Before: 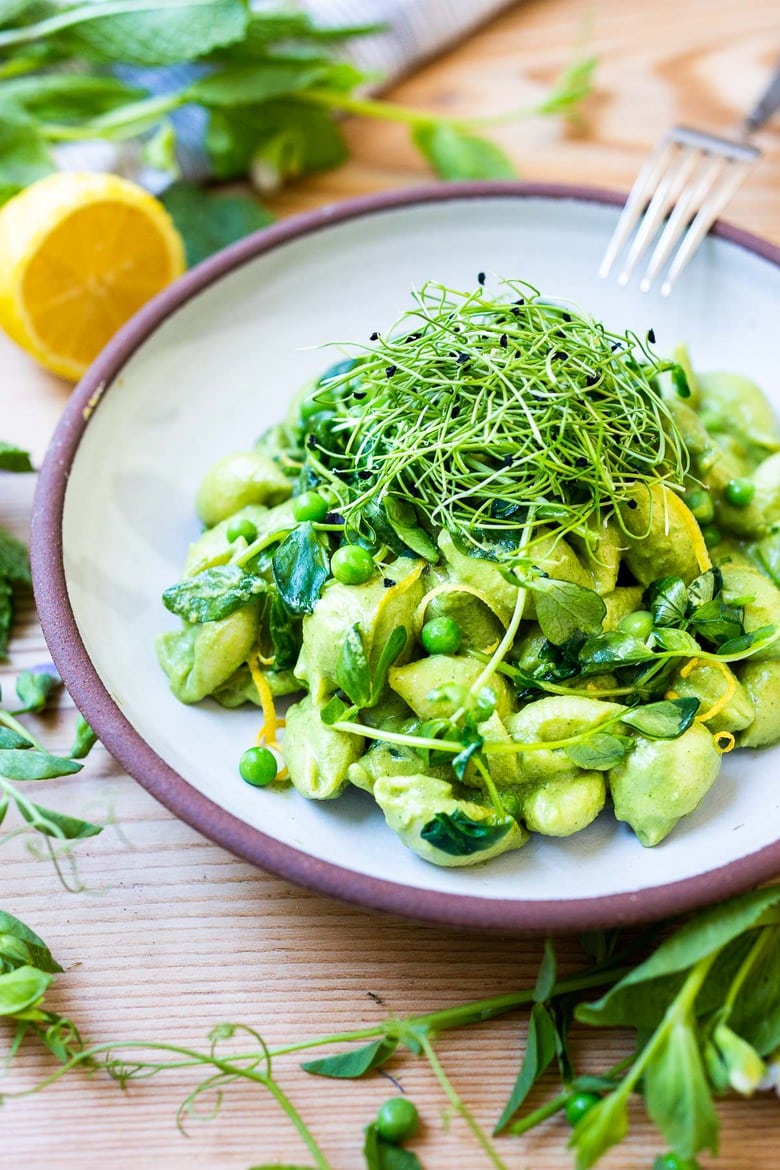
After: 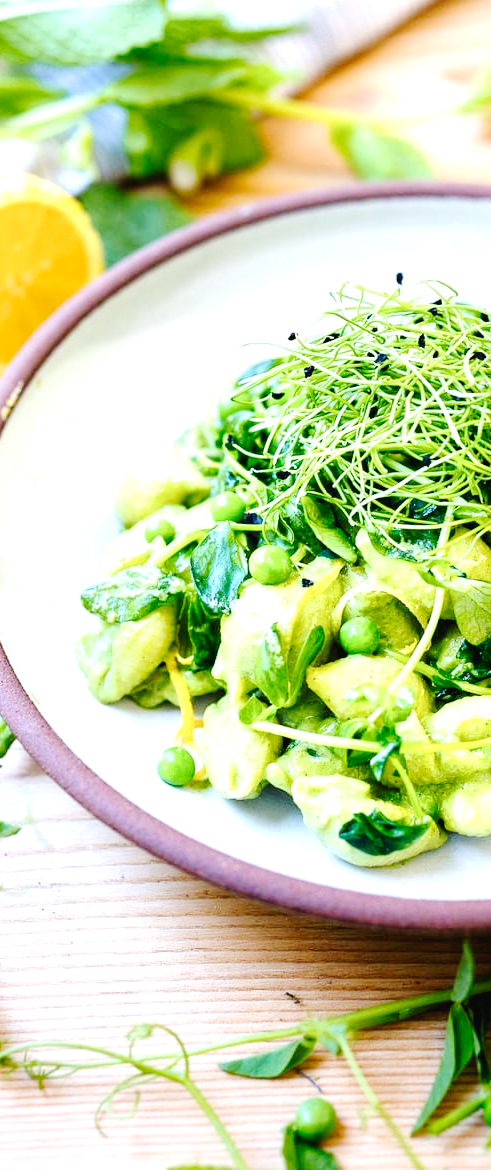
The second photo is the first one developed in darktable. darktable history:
exposure: exposure 0.639 EV, compensate highlight preservation false
crop: left 10.608%, right 26.328%
tone curve: curves: ch0 [(0, 0) (0.003, 0.019) (0.011, 0.021) (0.025, 0.023) (0.044, 0.026) (0.069, 0.037) (0.1, 0.059) (0.136, 0.088) (0.177, 0.138) (0.224, 0.199) (0.277, 0.279) (0.335, 0.376) (0.399, 0.481) (0.468, 0.581) (0.543, 0.658) (0.623, 0.735) (0.709, 0.8) (0.801, 0.861) (0.898, 0.928) (1, 1)], preserve colors none
